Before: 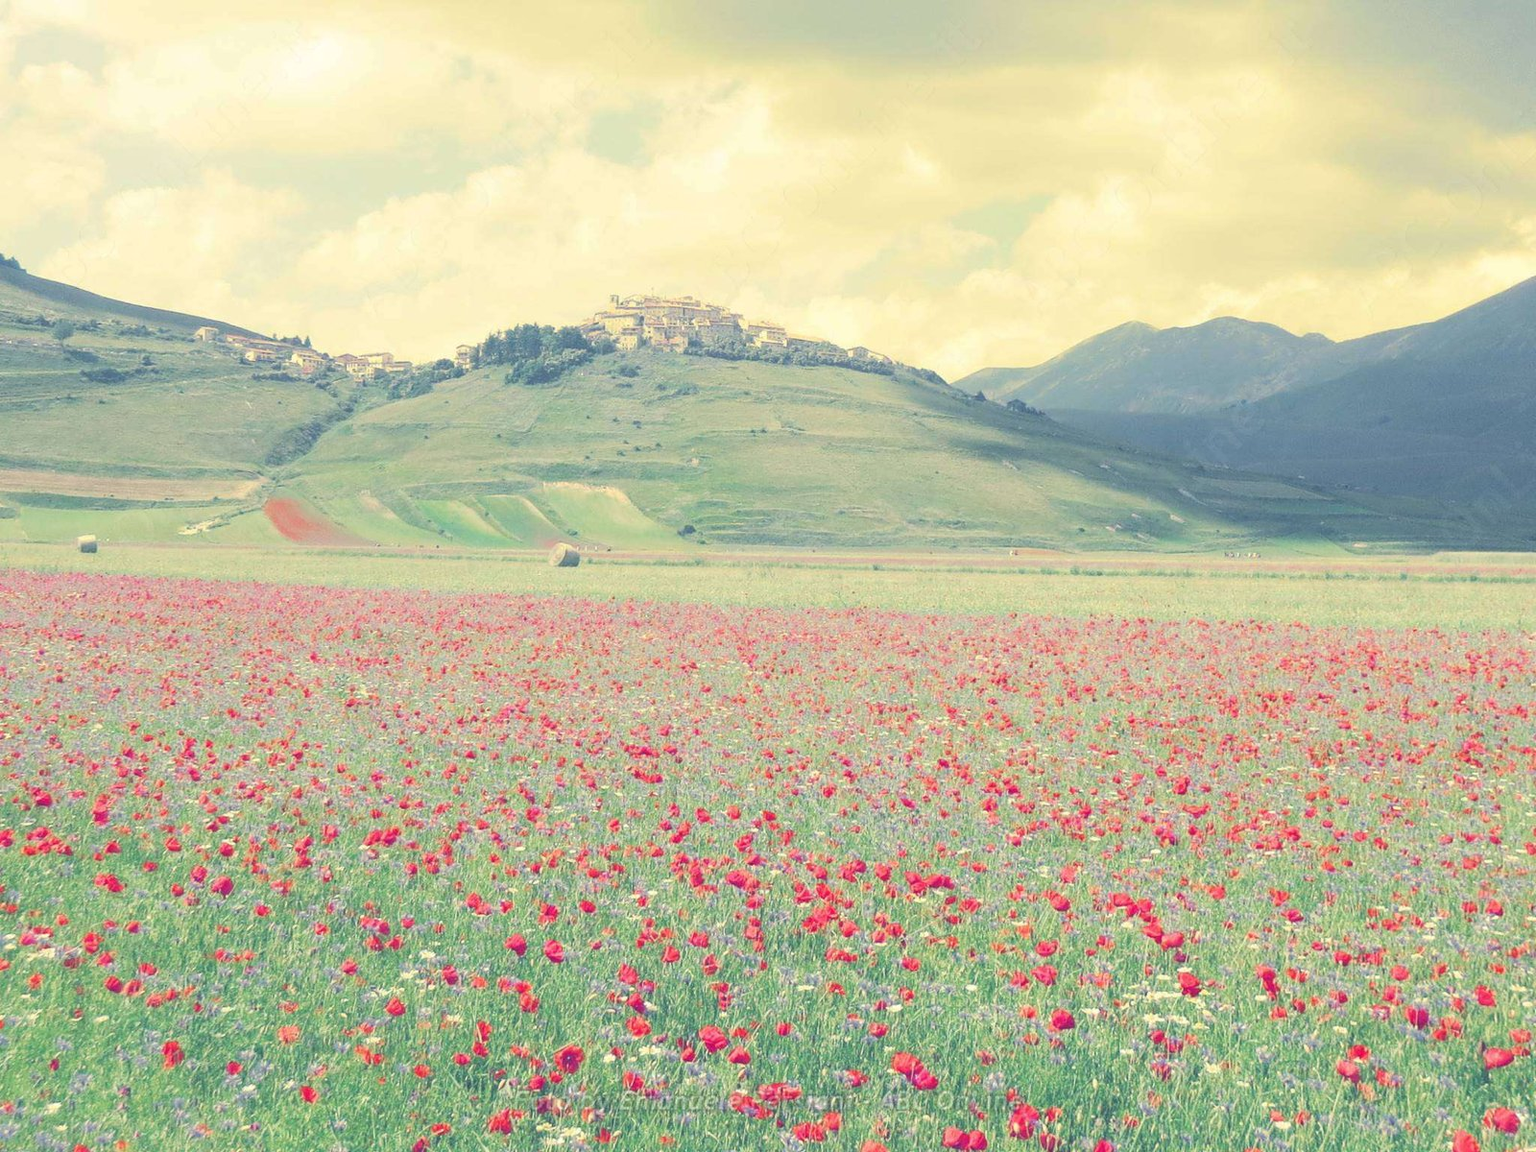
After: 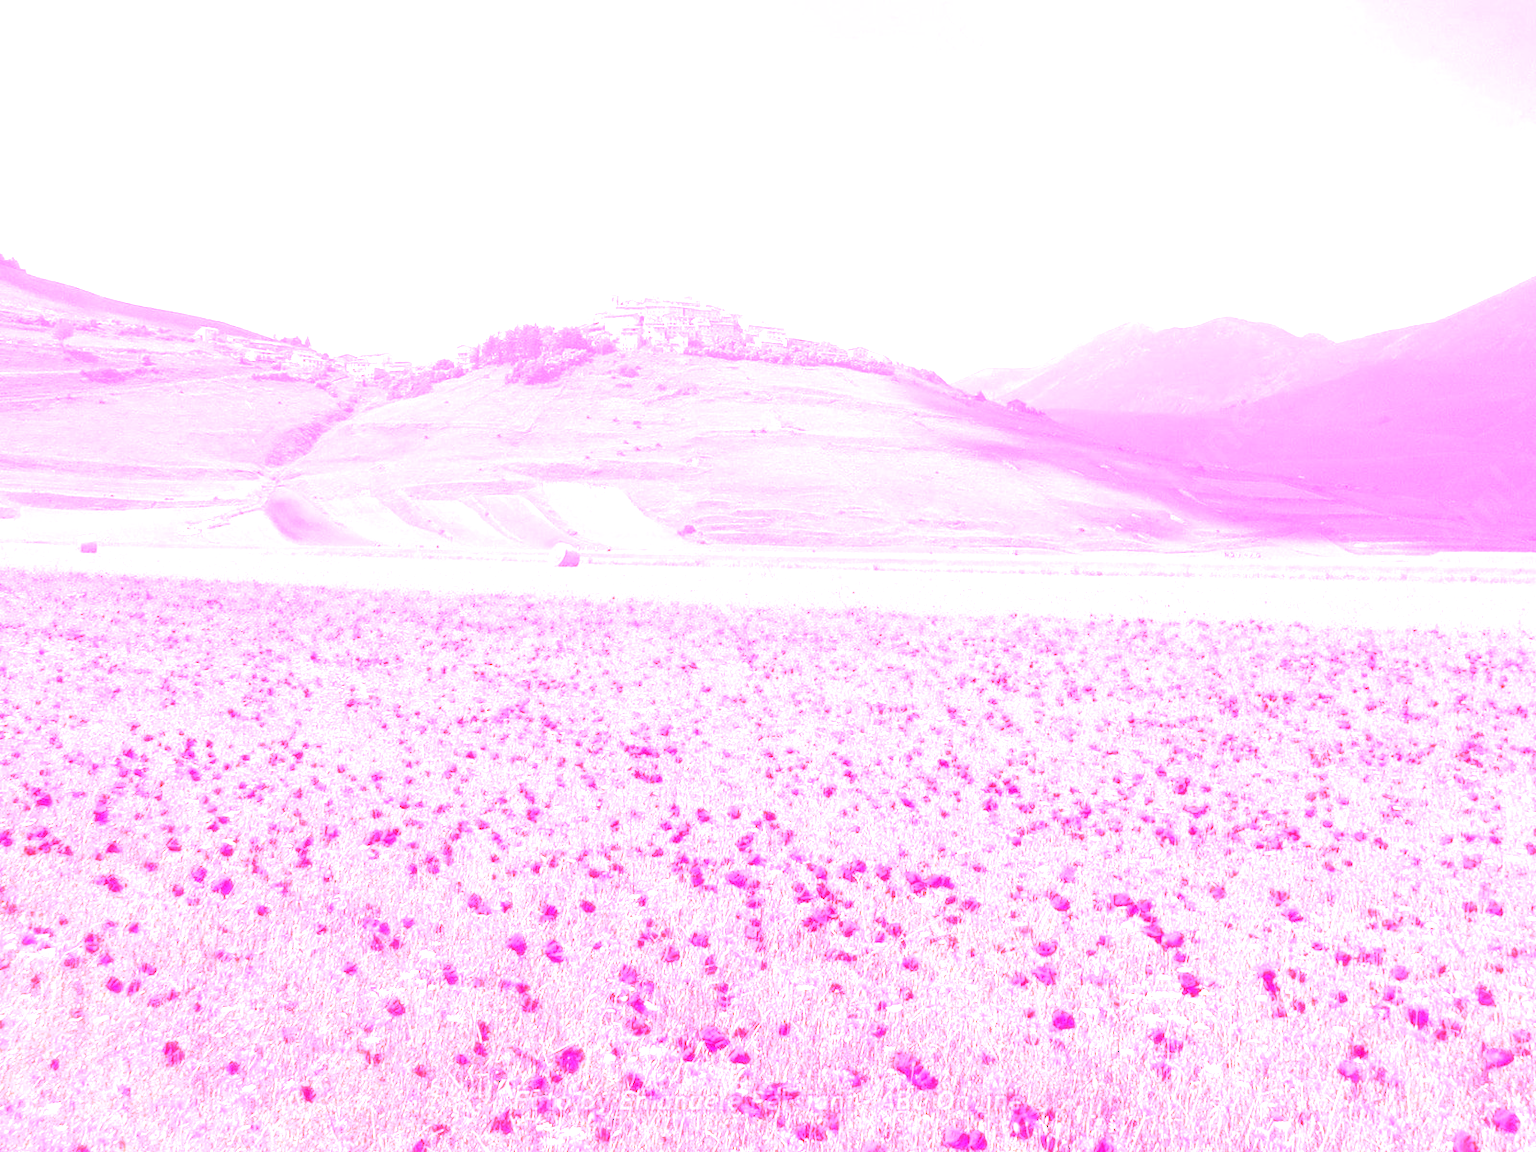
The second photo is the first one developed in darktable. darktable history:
white balance: red 4.26, blue 1.802
tone equalizer: -8 EV -0.75 EV, -7 EV -0.7 EV, -6 EV -0.6 EV, -5 EV -0.4 EV, -3 EV 0.4 EV, -2 EV 0.6 EV, -1 EV 0.7 EV, +0 EV 0.75 EV, edges refinement/feathering 500, mask exposure compensation -1.57 EV, preserve details no
